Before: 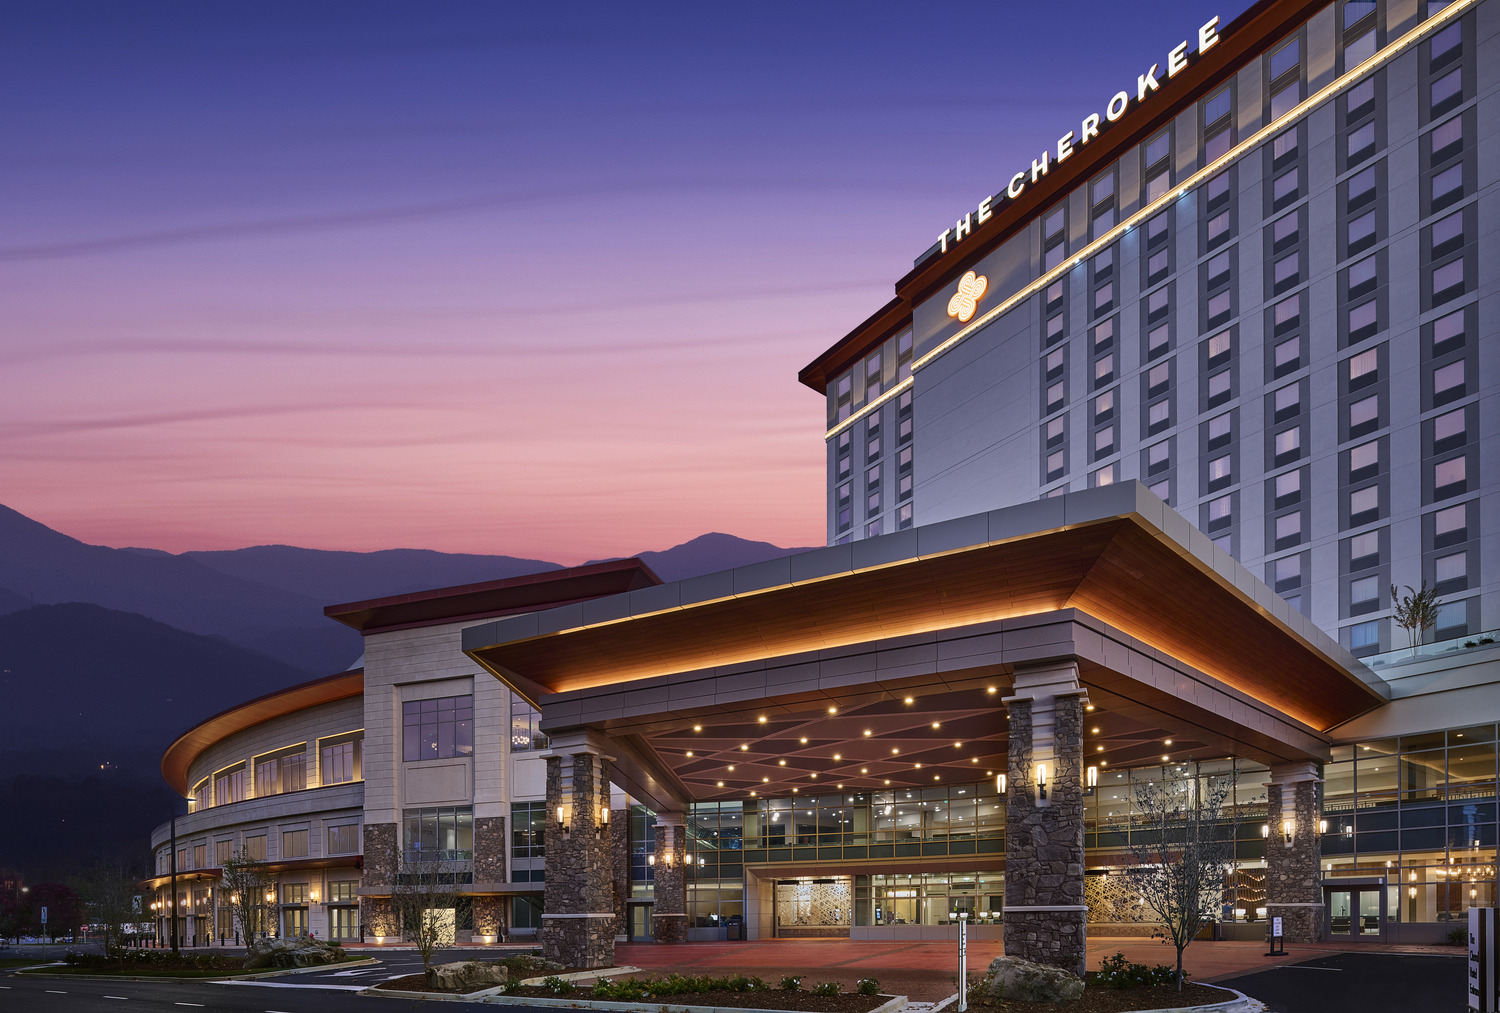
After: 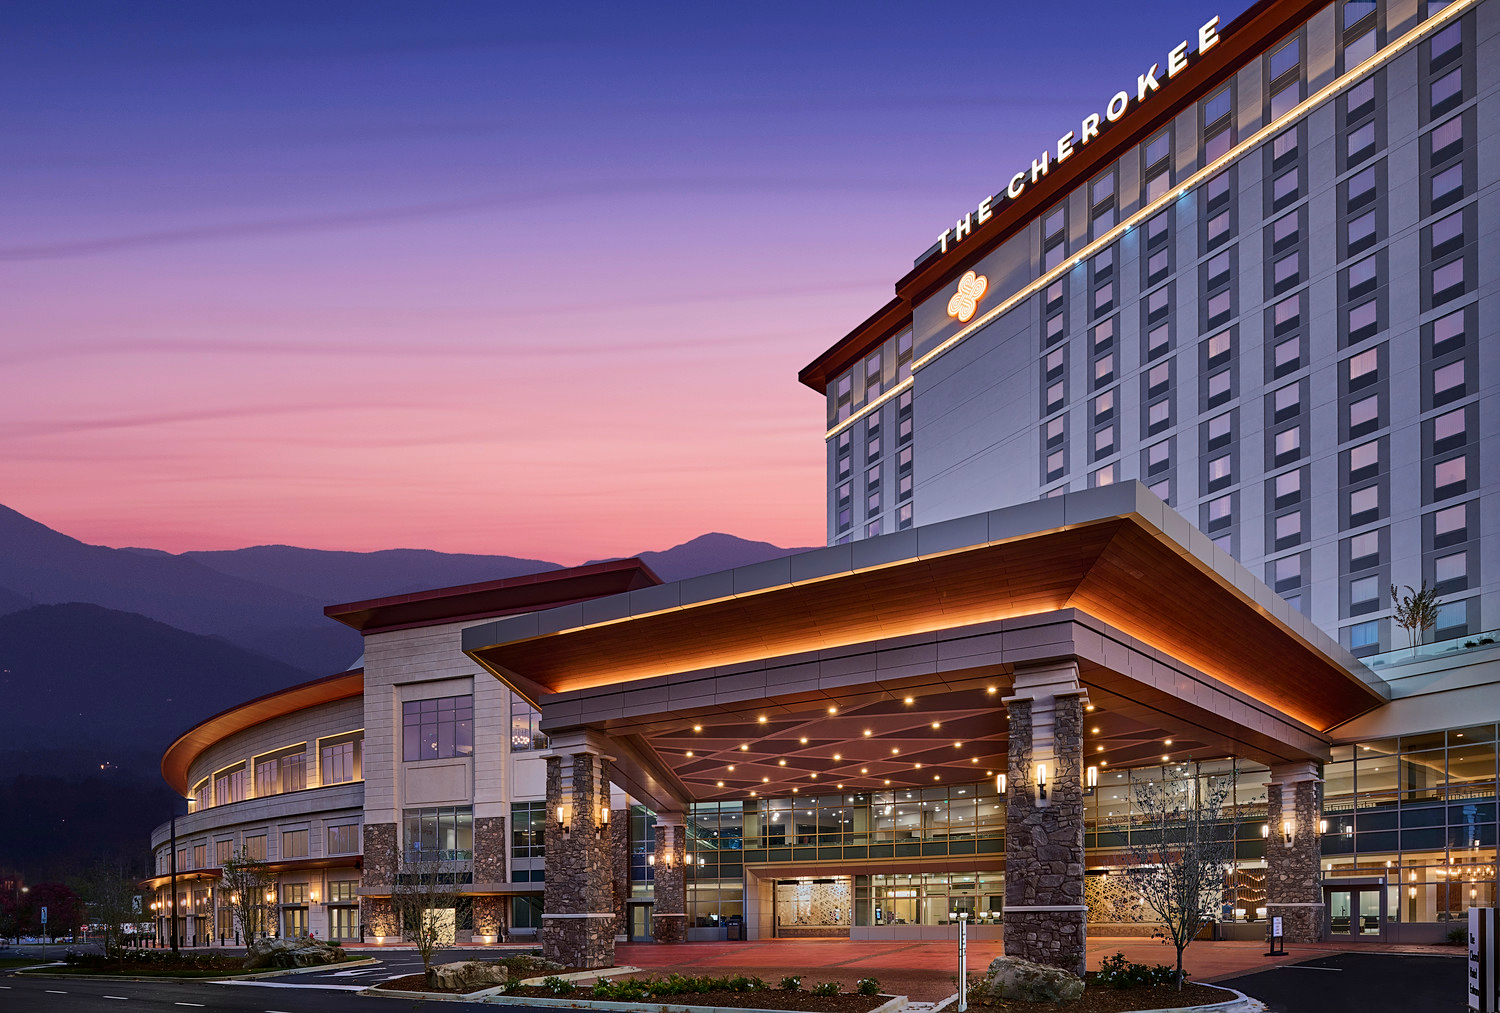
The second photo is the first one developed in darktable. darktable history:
base curve: curves: ch0 [(0, 0) (0.235, 0.266) (0.503, 0.496) (0.786, 0.72) (1, 1)]
sharpen: amount 0.2
